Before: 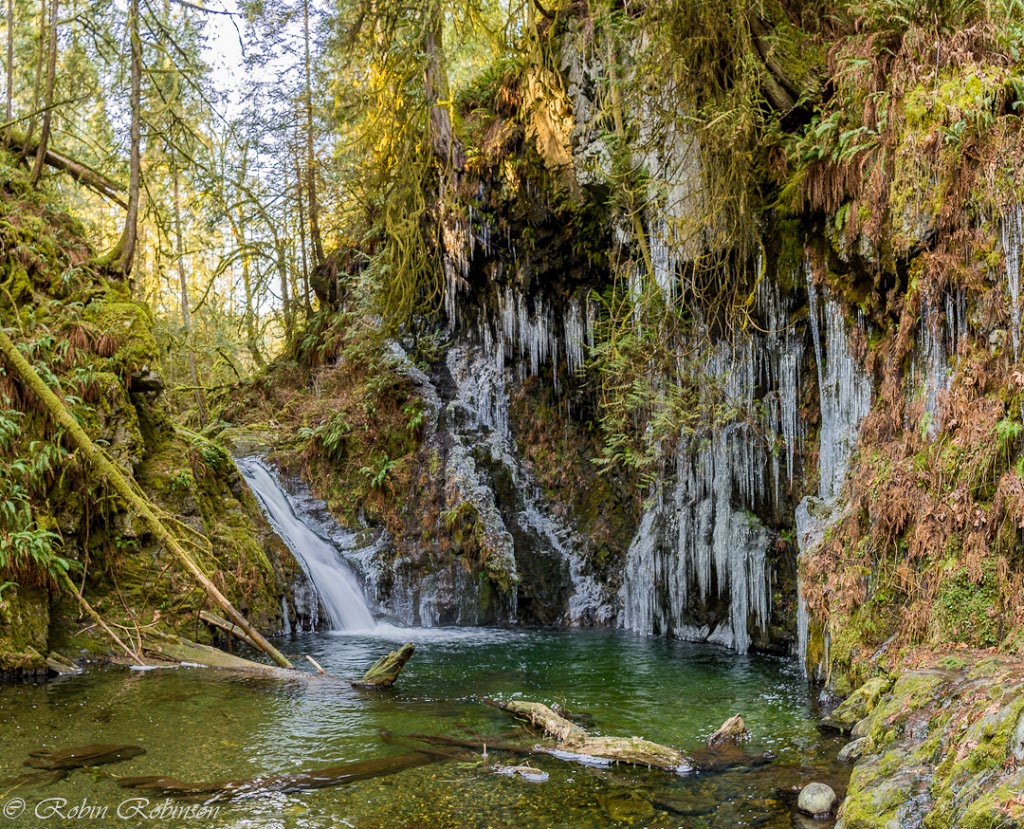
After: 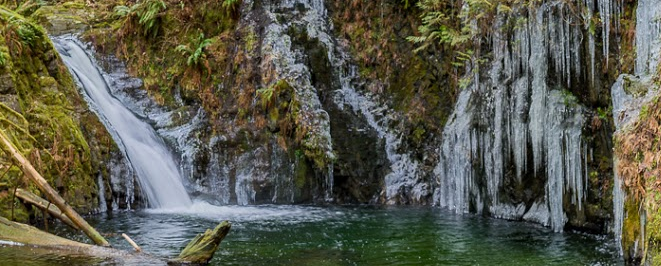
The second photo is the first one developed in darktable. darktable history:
exposure: compensate exposure bias true, compensate highlight preservation false
crop: left 18.049%, top 50.974%, right 17.346%, bottom 16.834%
